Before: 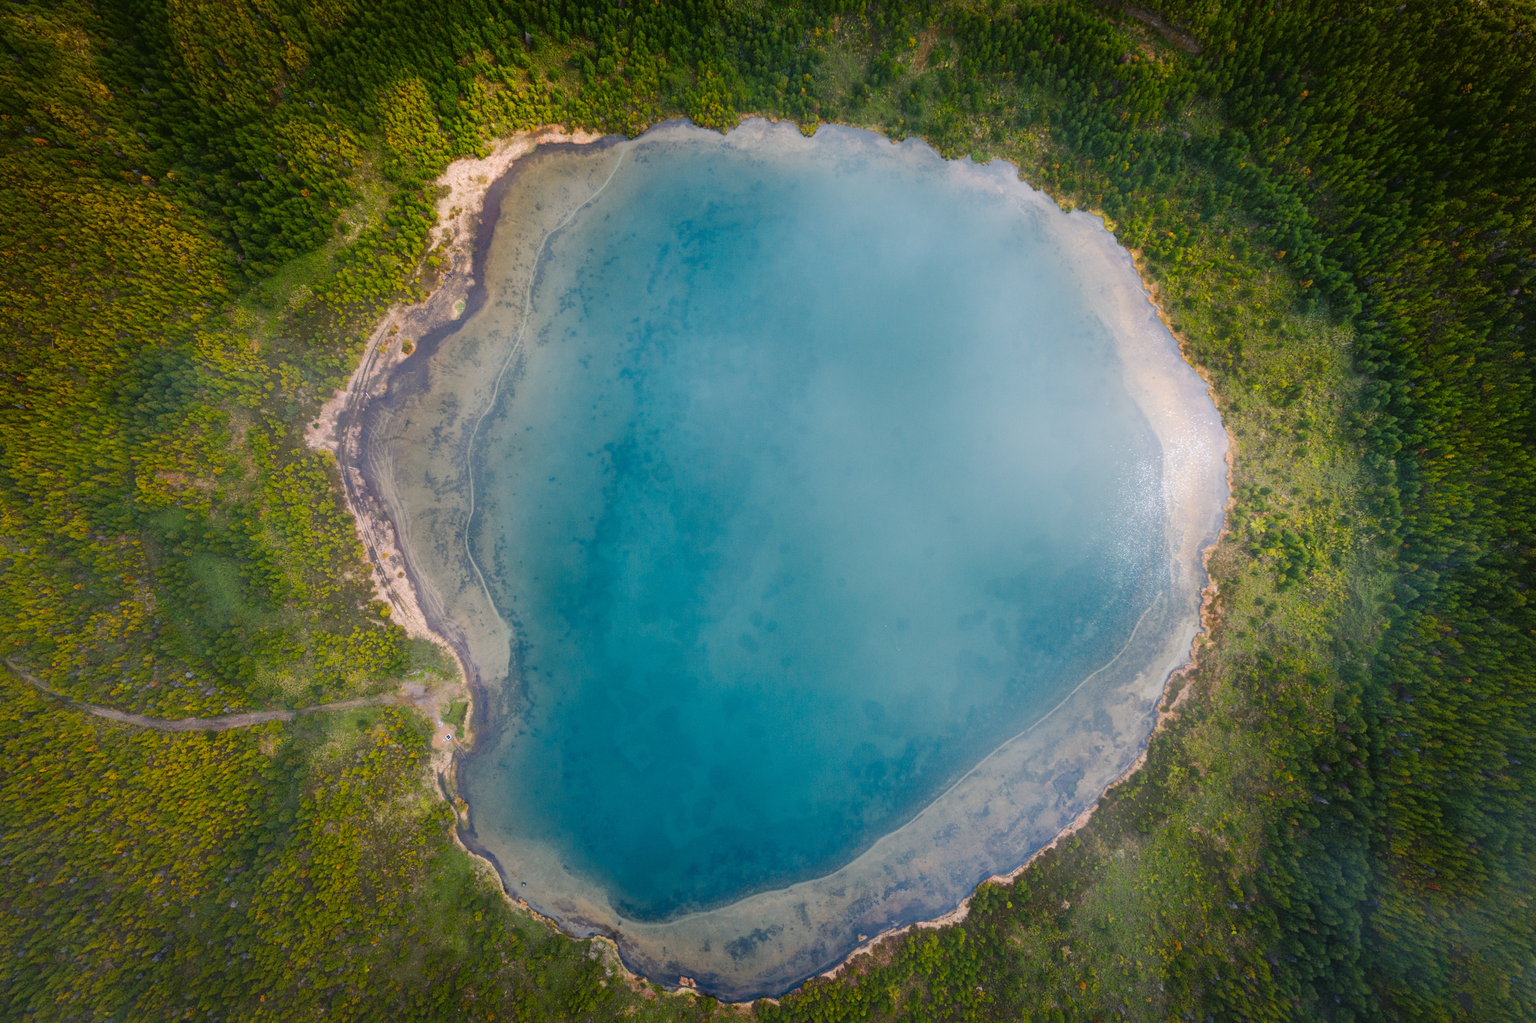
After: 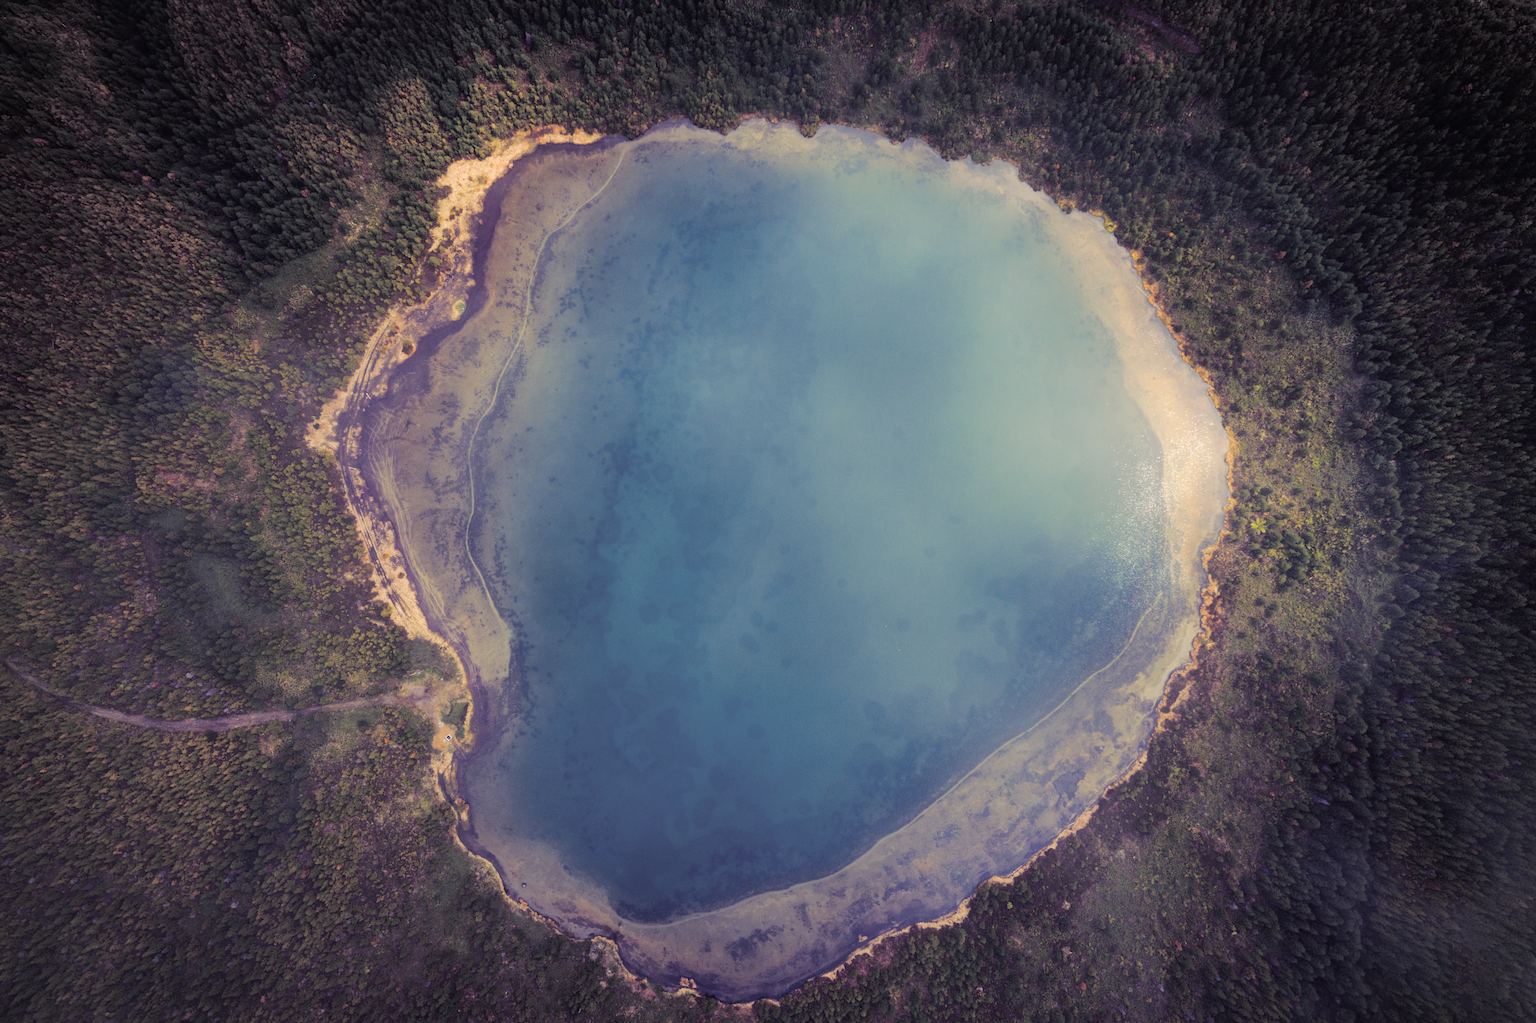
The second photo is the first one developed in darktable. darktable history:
vignetting: on, module defaults
split-toning: shadows › hue 255.6°, shadows › saturation 0.66, highlights › hue 43.2°, highlights › saturation 0.68, balance -50.1
color correction: highlights a* 1.39, highlights b* 17.83
